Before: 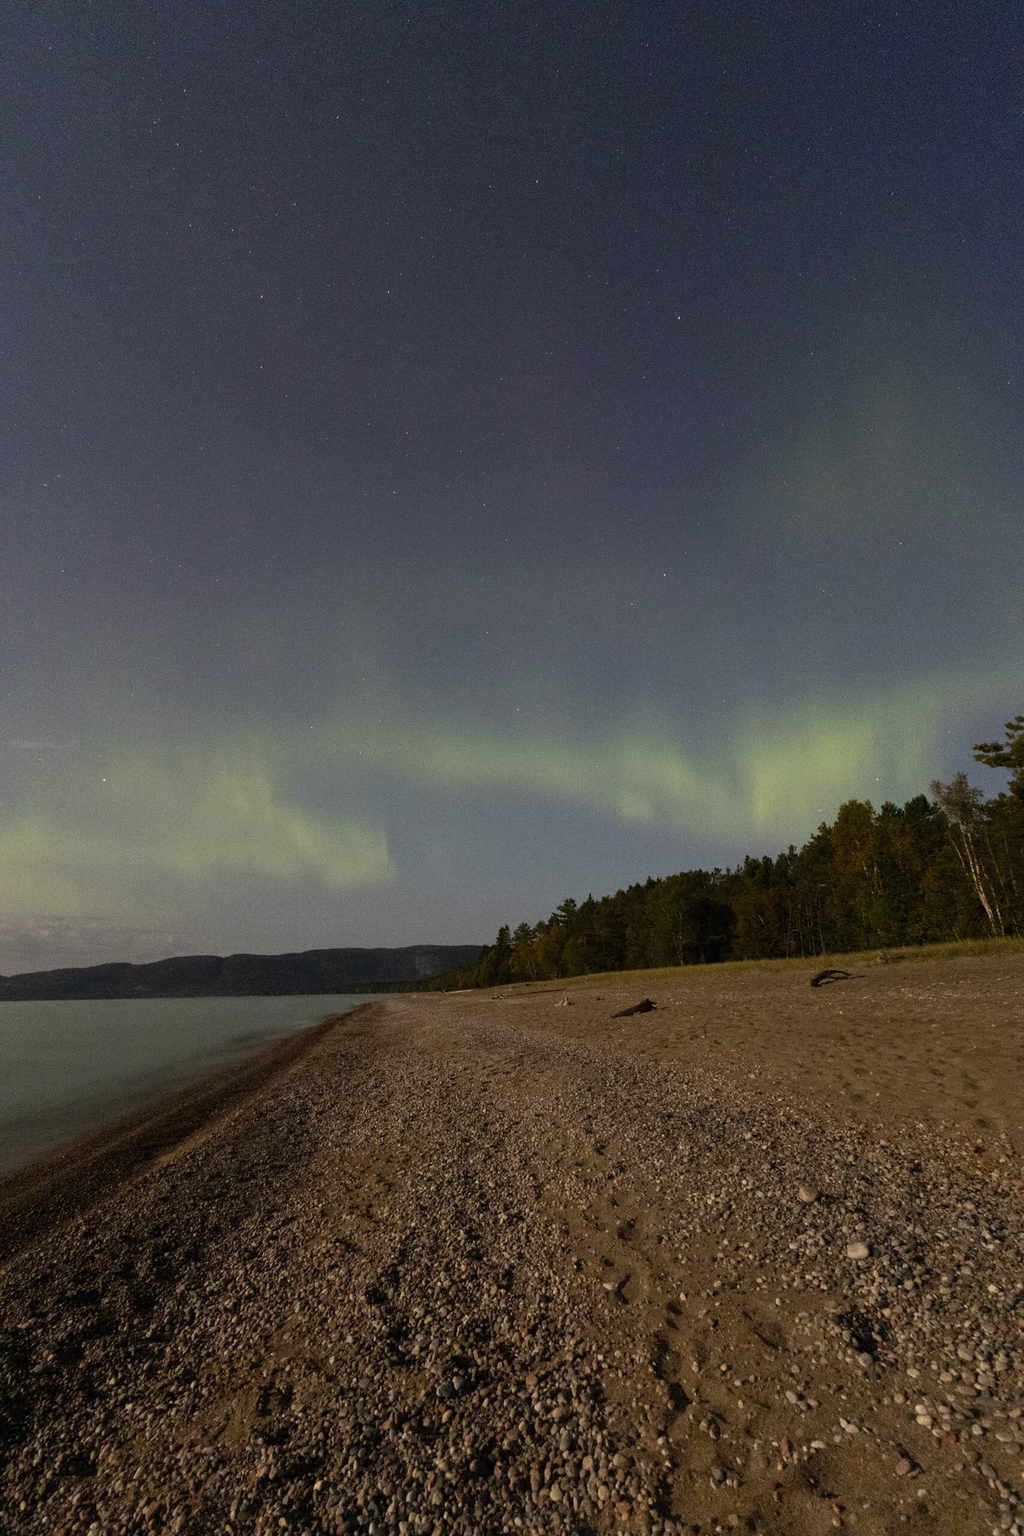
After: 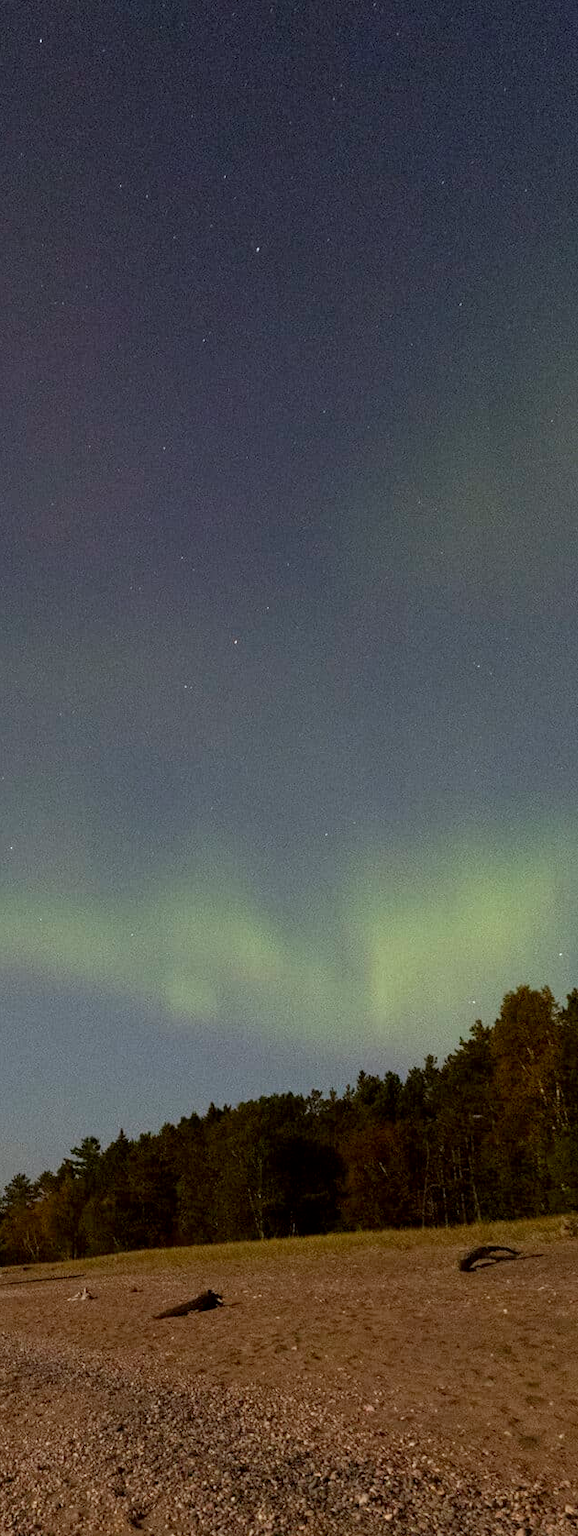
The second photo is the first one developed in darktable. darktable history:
exposure: black level correction 0.001, exposure 0.141 EV, compensate highlight preservation false
color correction: highlights a* -2.97, highlights b* -1.92, shadows a* 2.2, shadows b* 2.66
crop and rotate: left 49.903%, top 10.11%, right 13.086%, bottom 24.439%
